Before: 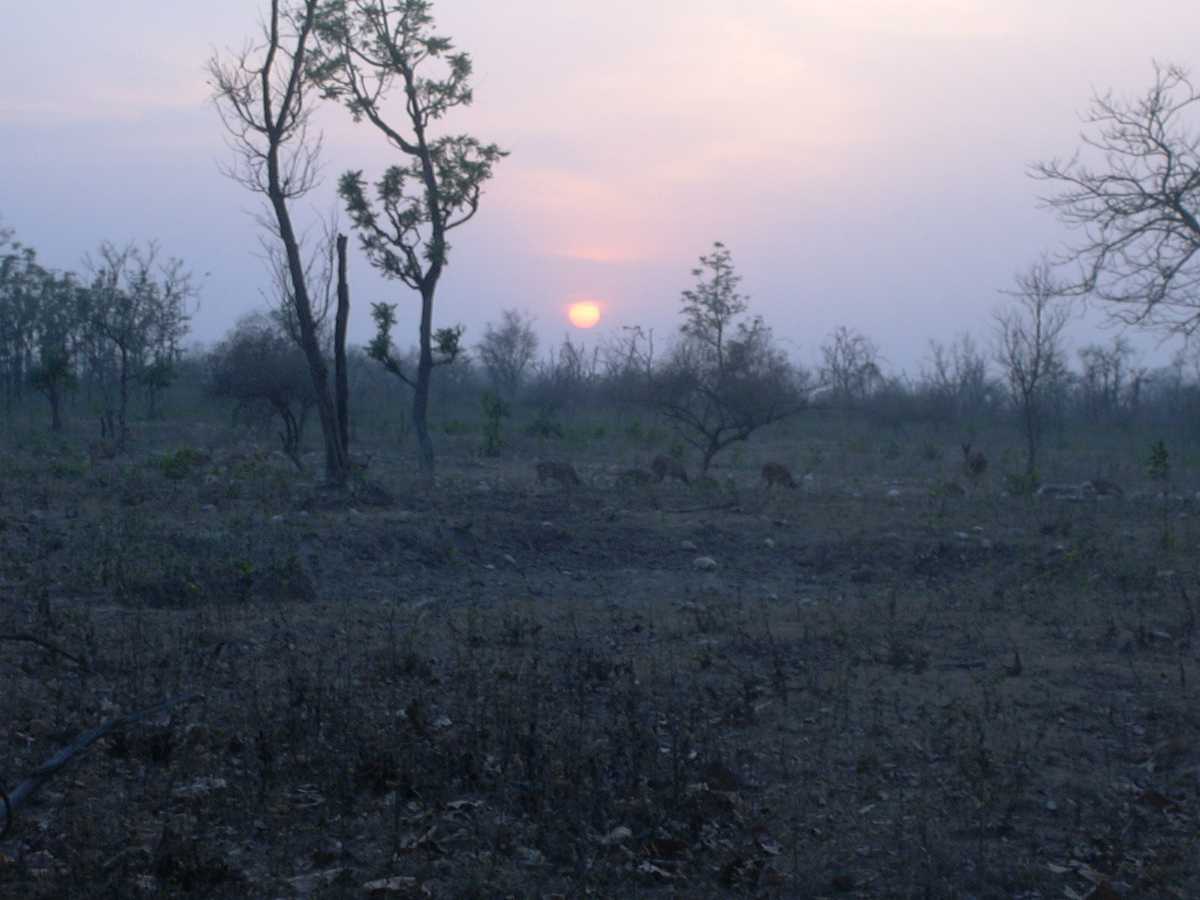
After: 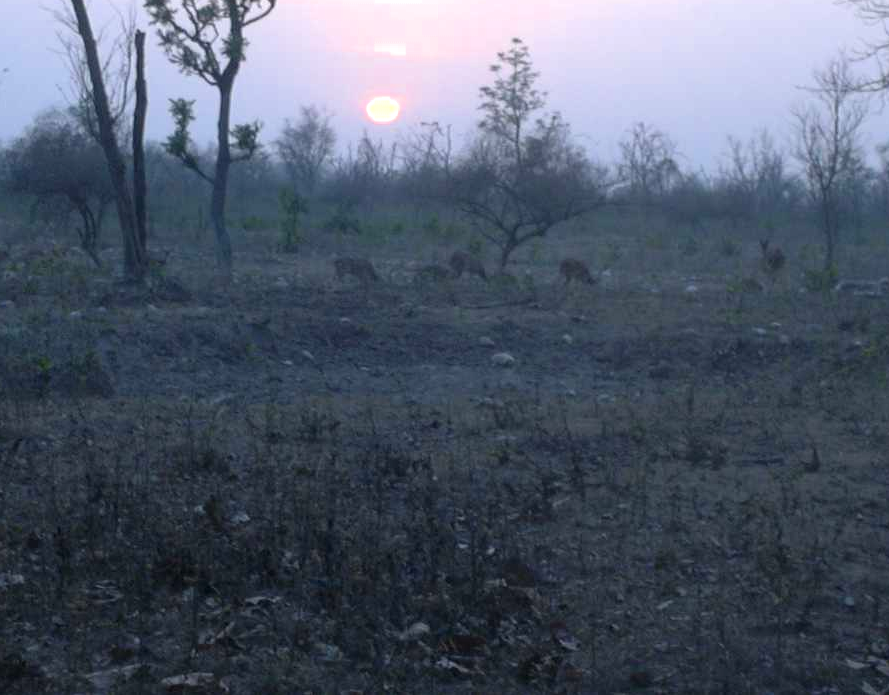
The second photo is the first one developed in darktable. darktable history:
color zones: curves: ch0 [(0, 0.465) (0.092, 0.596) (0.289, 0.464) (0.429, 0.453) (0.571, 0.464) (0.714, 0.455) (0.857, 0.462) (1, 0.465)]
crop: left 16.835%, top 22.741%, right 8.885%
exposure: exposure 0.606 EV, compensate exposure bias true, compensate highlight preservation false
